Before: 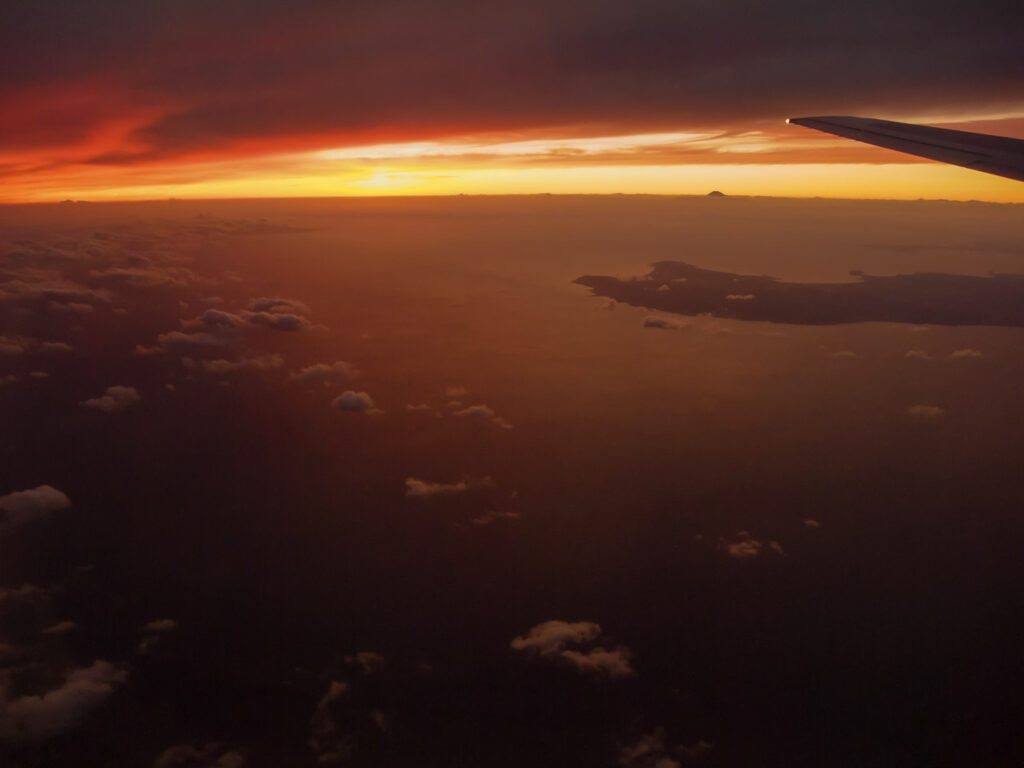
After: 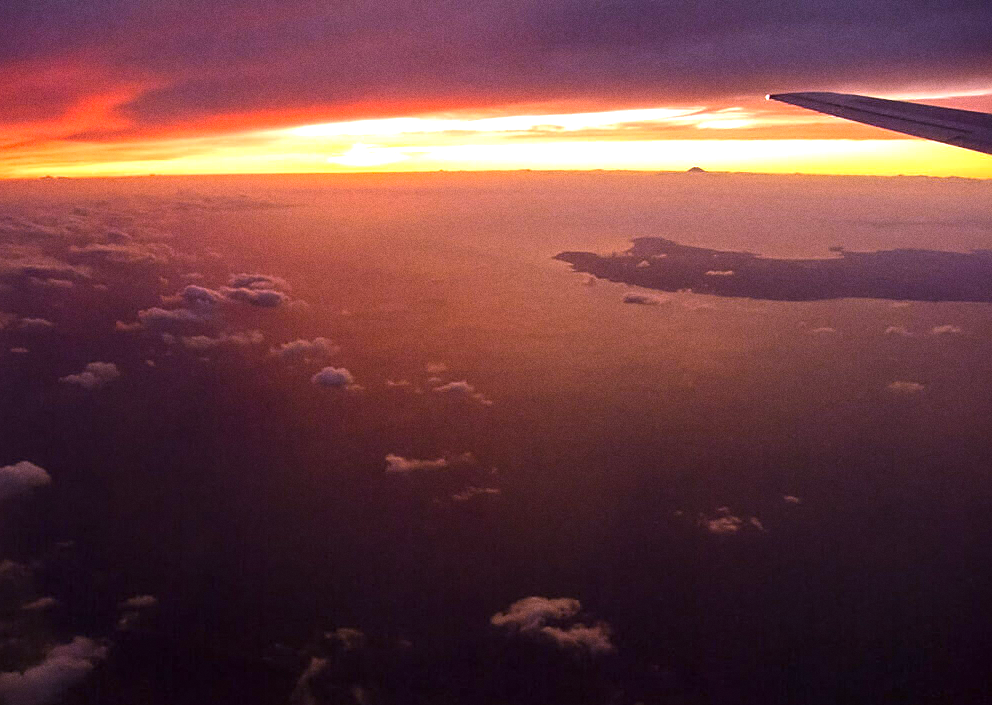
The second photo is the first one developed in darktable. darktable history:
crop: left 1.964%, top 3.251%, right 1.122%, bottom 4.933%
sharpen: on, module defaults
color correction: highlights a* 1.39, highlights b* 17.83
exposure: black level correction 0.001, exposure 1.116 EV, compensate highlight preservation false
tone equalizer: -8 EV -0.417 EV, -7 EV -0.389 EV, -6 EV -0.333 EV, -5 EV -0.222 EV, -3 EV 0.222 EV, -2 EV 0.333 EV, -1 EV 0.389 EV, +0 EV 0.417 EV, edges refinement/feathering 500, mask exposure compensation -1.57 EV, preserve details no
grain: coarseness 0.47 ISO
white balance: red 0.98, blue 1.61
